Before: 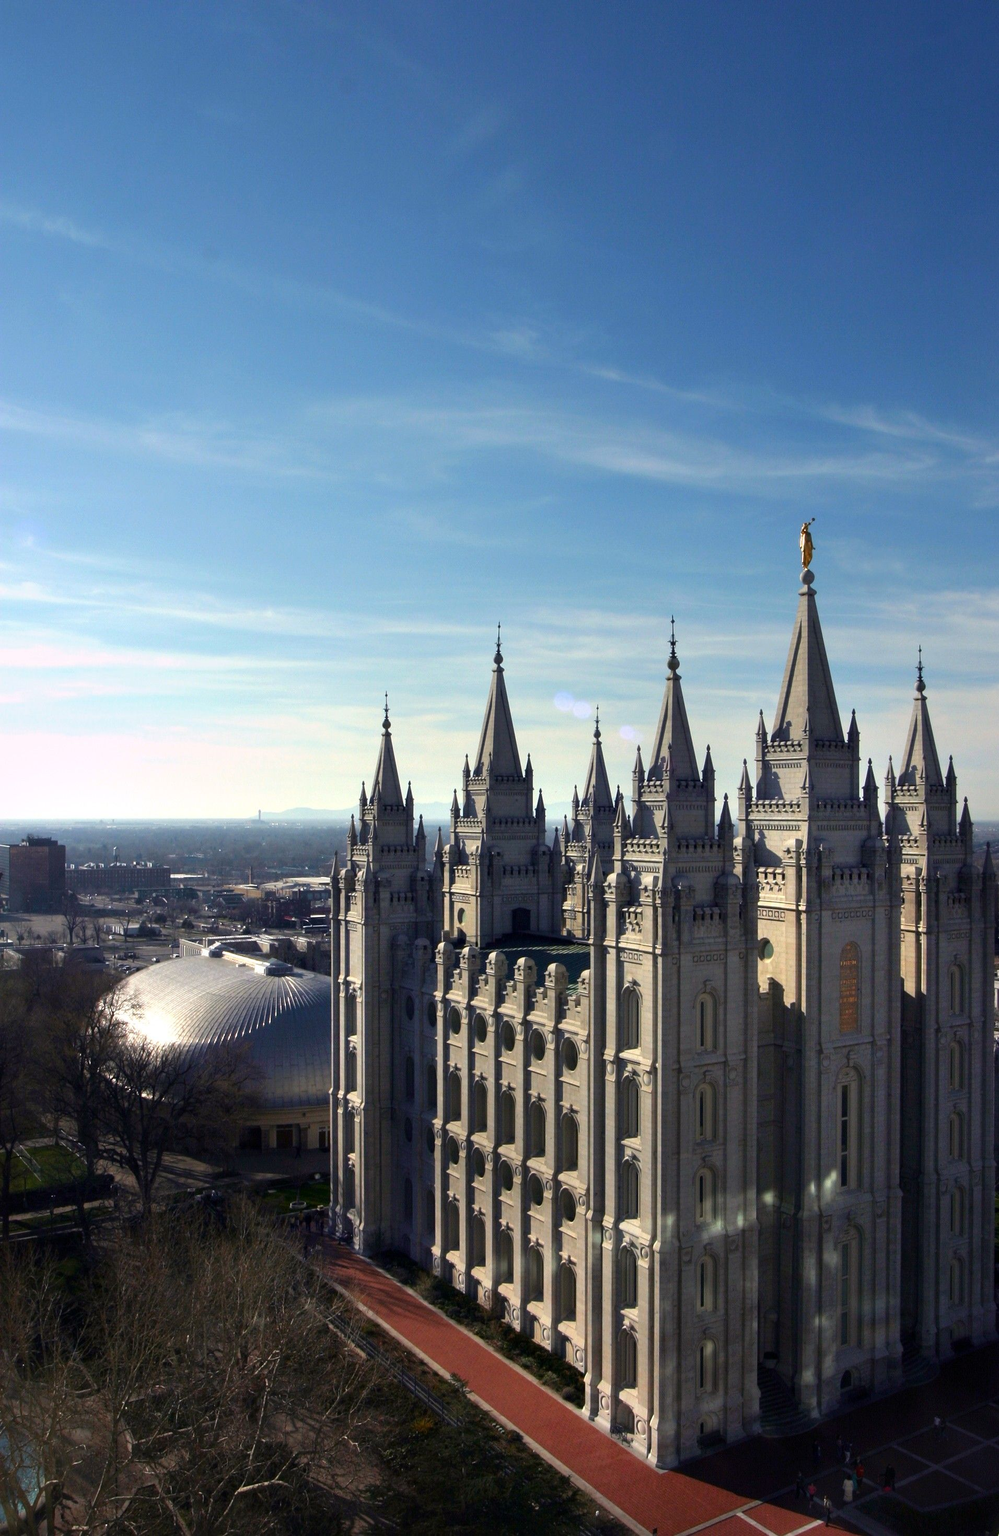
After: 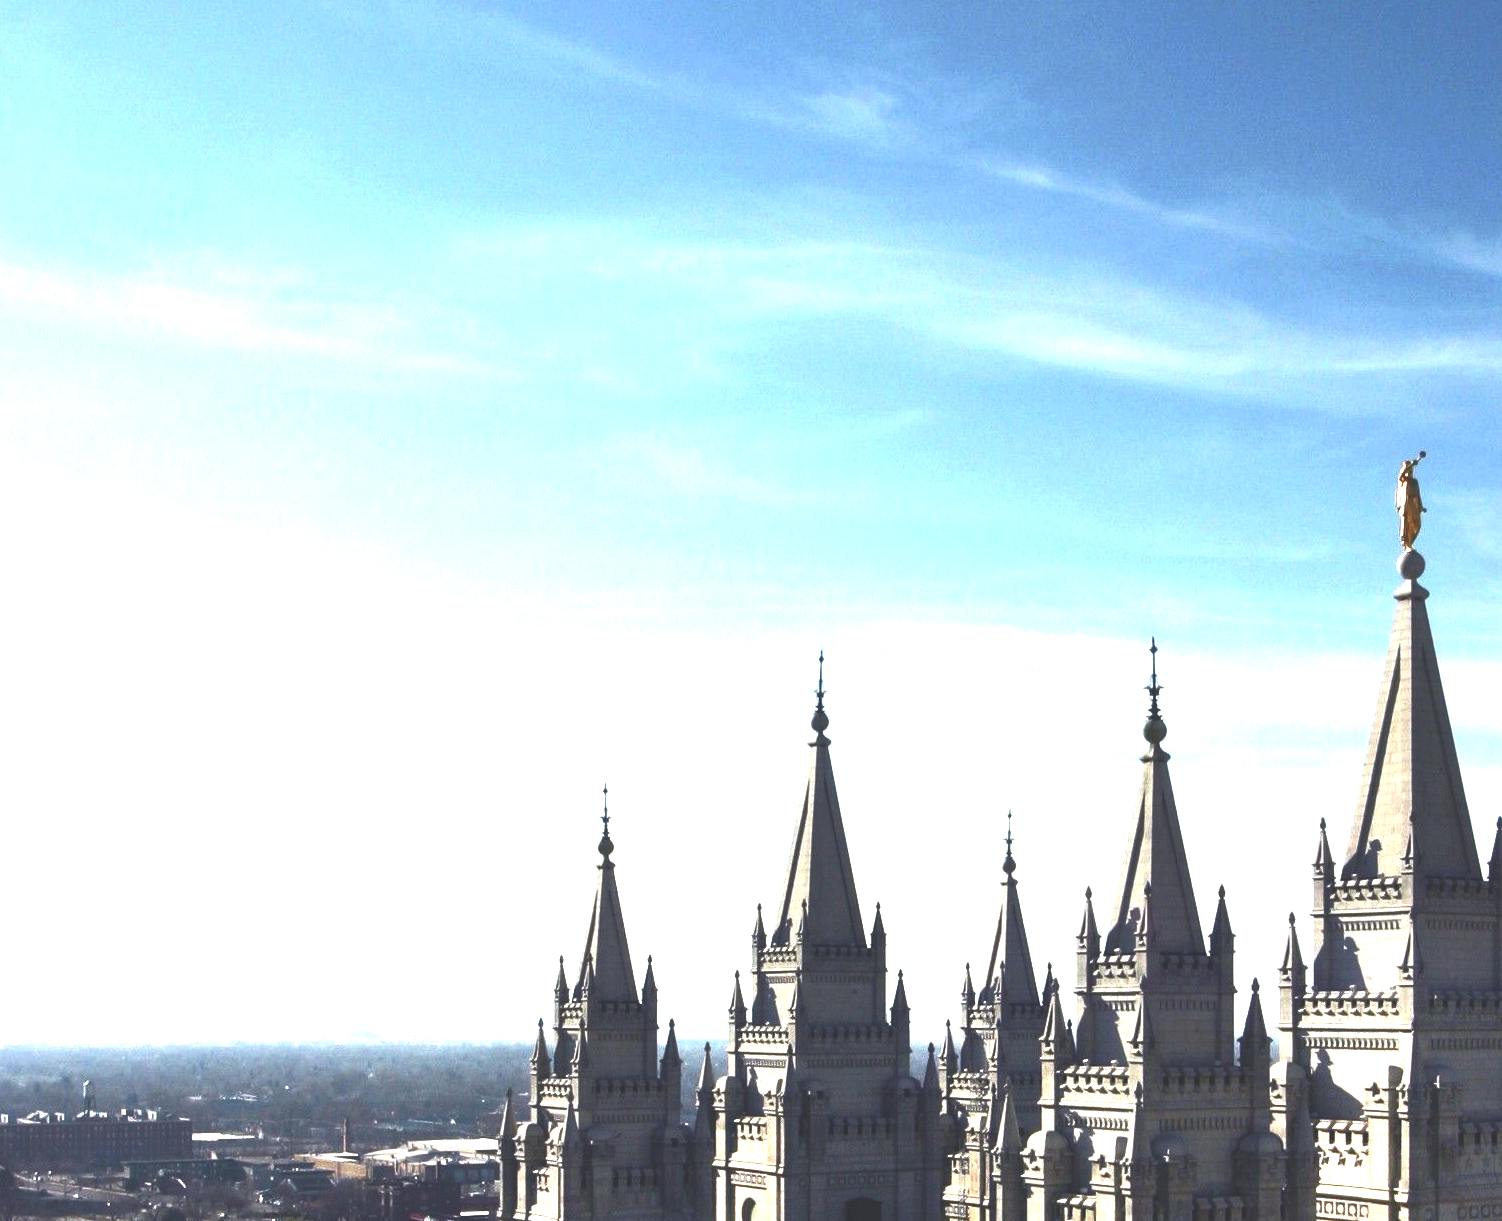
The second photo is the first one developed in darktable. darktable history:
exposure: black level correction -0.023, exposure 1.397 EV, compensate highlight preservation false
crop: left 7.036%, top 18.398%, right 14.379%, bottom 40.043%
rgb curve: curves: ch0 [(0, 0) (0.415, 0.237) (1, 1)]
